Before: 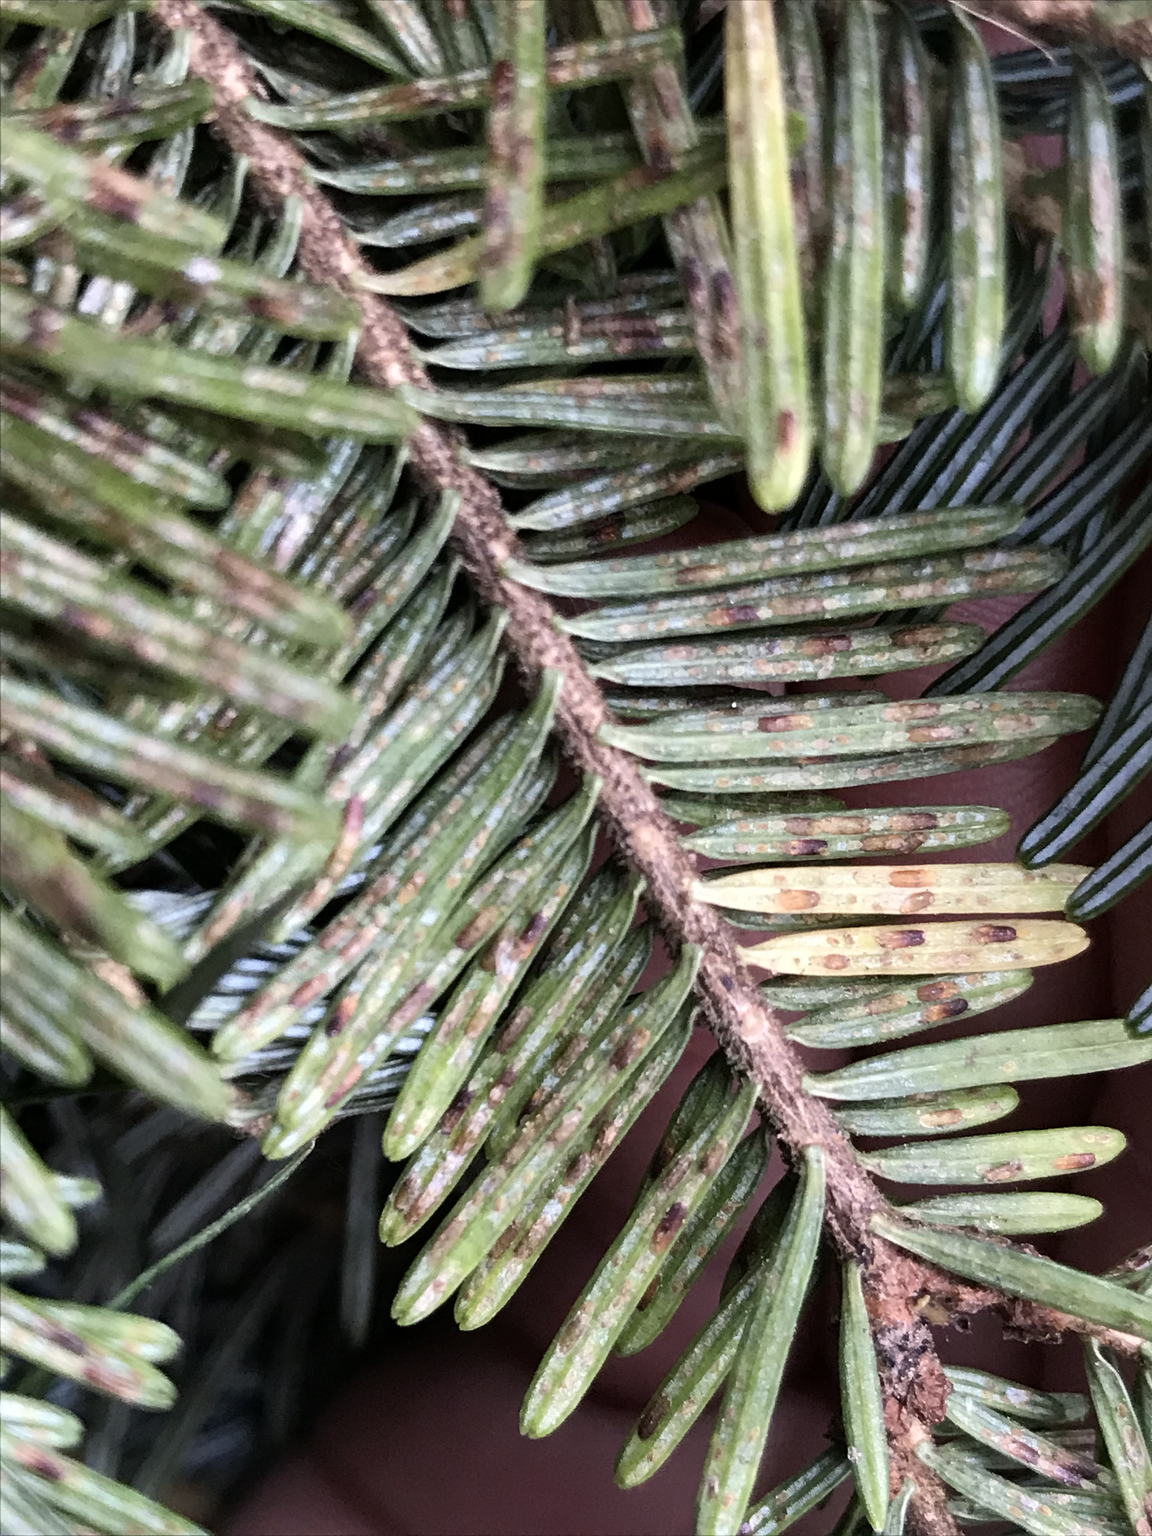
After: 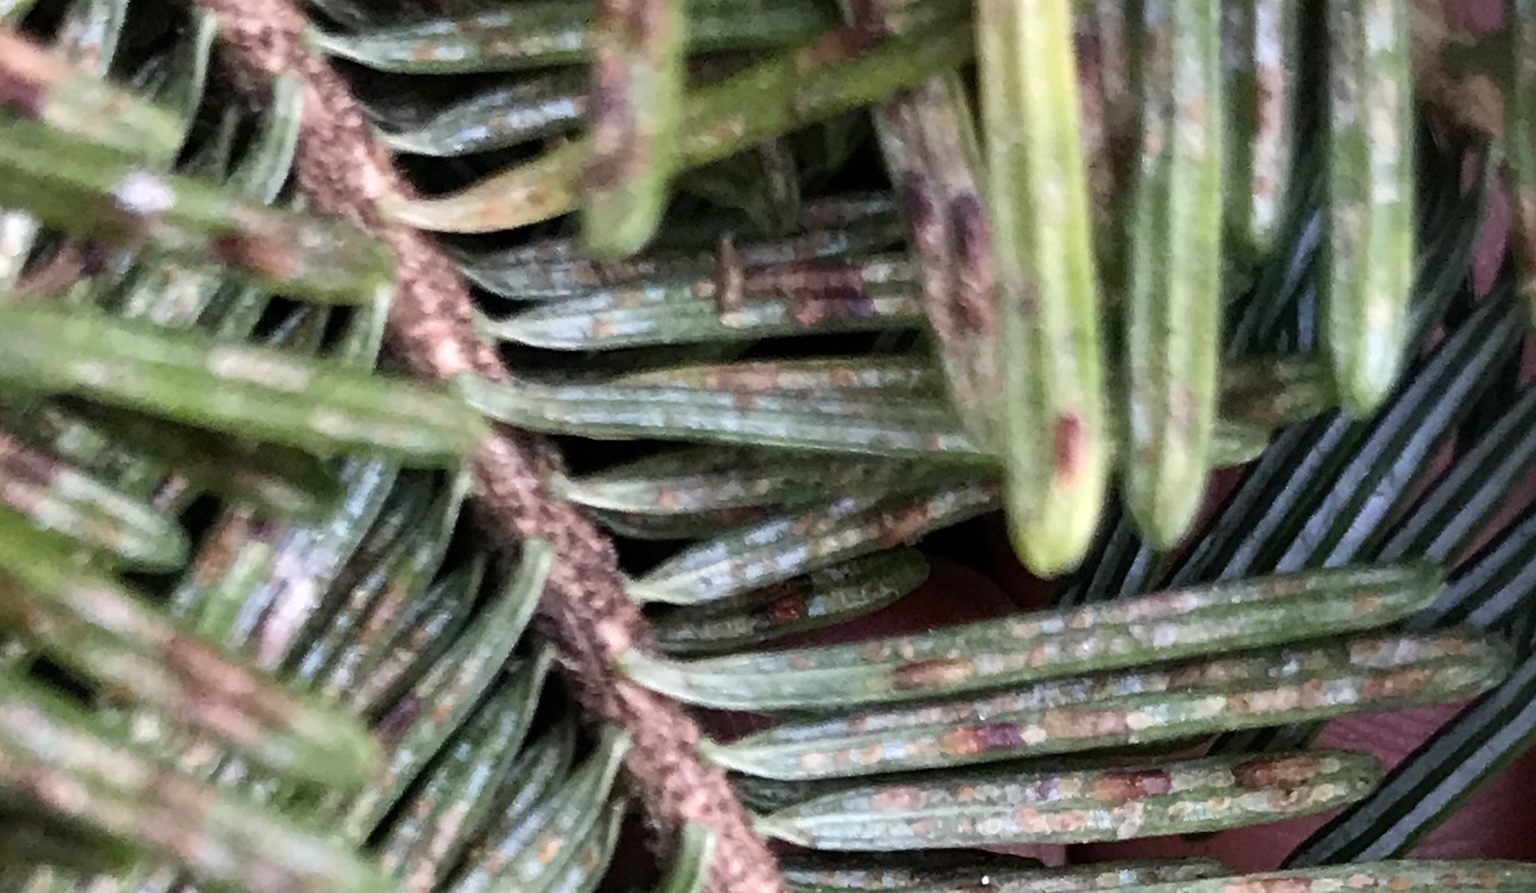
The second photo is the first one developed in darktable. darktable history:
crop and rotate: left 9.679%, top 9.676%, right 6.006%, bottom 53.525%
